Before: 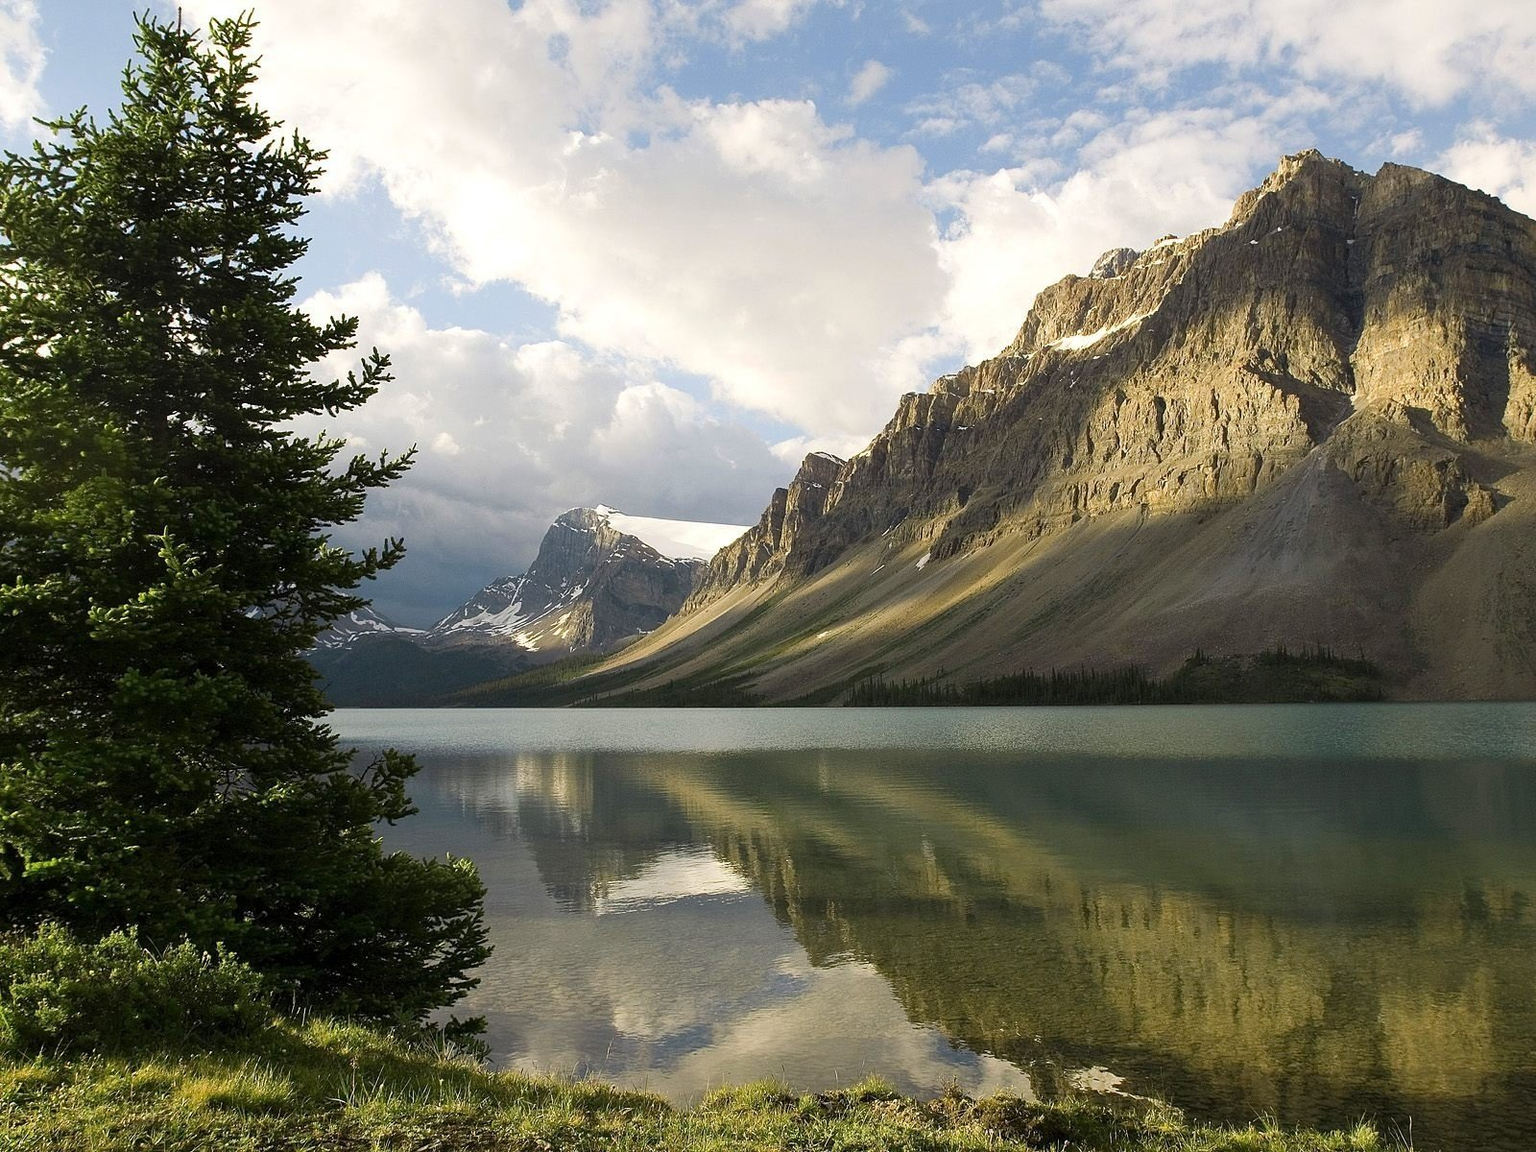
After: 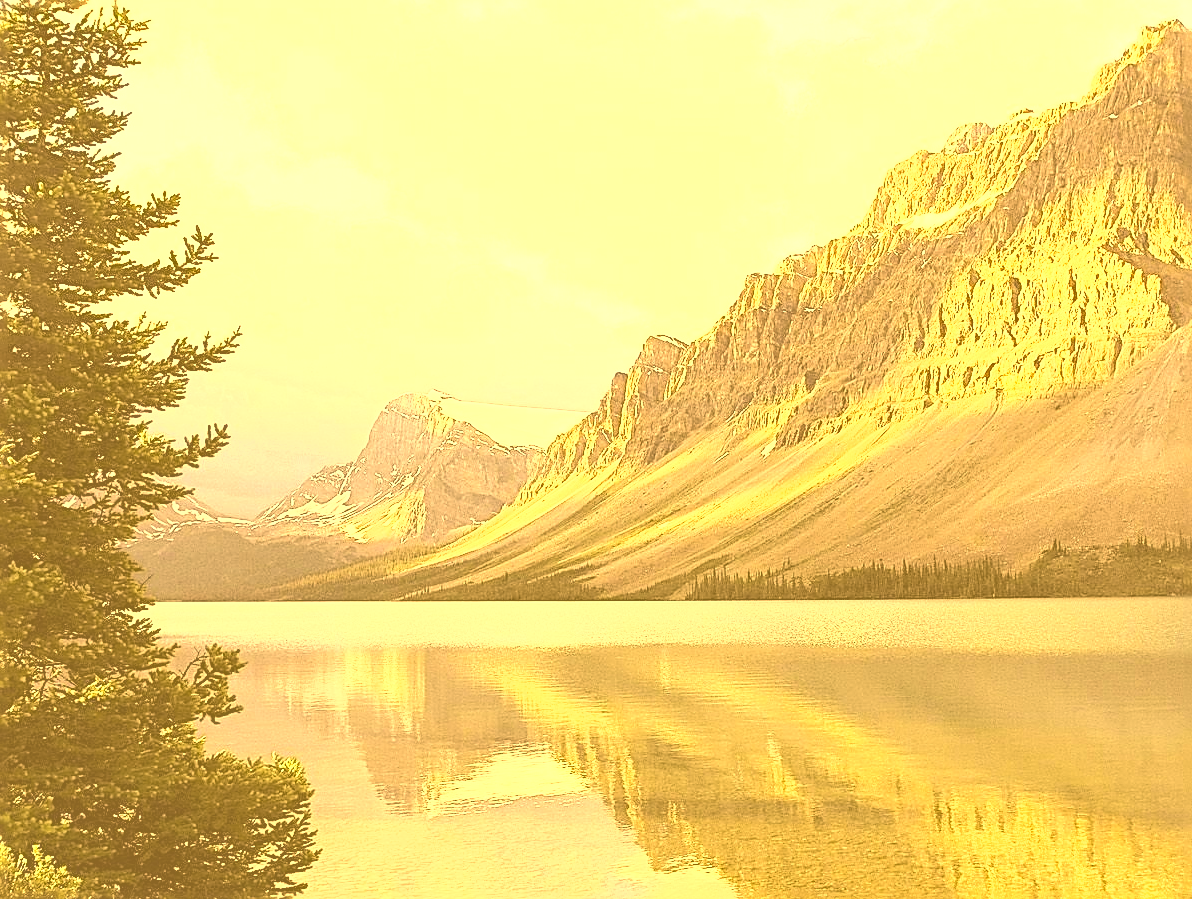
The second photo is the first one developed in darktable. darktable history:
tone equalizer: -8 EV -1.06 EV, -7 EV -1.03 EV, -6 EV -0.9 EV, -5 EV -0.615 EV, -3 EV 0.605 EV, -2 EV 0.843 EV, -1 EV 1 EV, +0 EV 1.08 EV, edges refinement/feathering 500, mask exposure compensation -1.26 EV, preserve details no
sharpen: radius 2.835, amount 0.712
crop and rotate: left 12.071%, top 11.349%, right 13.419%, bottom 13.681%
color correction: highlights a* 10.4, highlights b* 30.33, shadows a* 2.73, shadows b* 18.05, saturation 1.74
shadows and highlights: shadows -20.41, white point adjustment -2.12, highlights -34.81
exposure: black level correction 0, exposure 2.381 EV, compensate highlight preservation false
contrast brightness saturation: contrast -0.313, brightness 0.73, saturation -0.768
